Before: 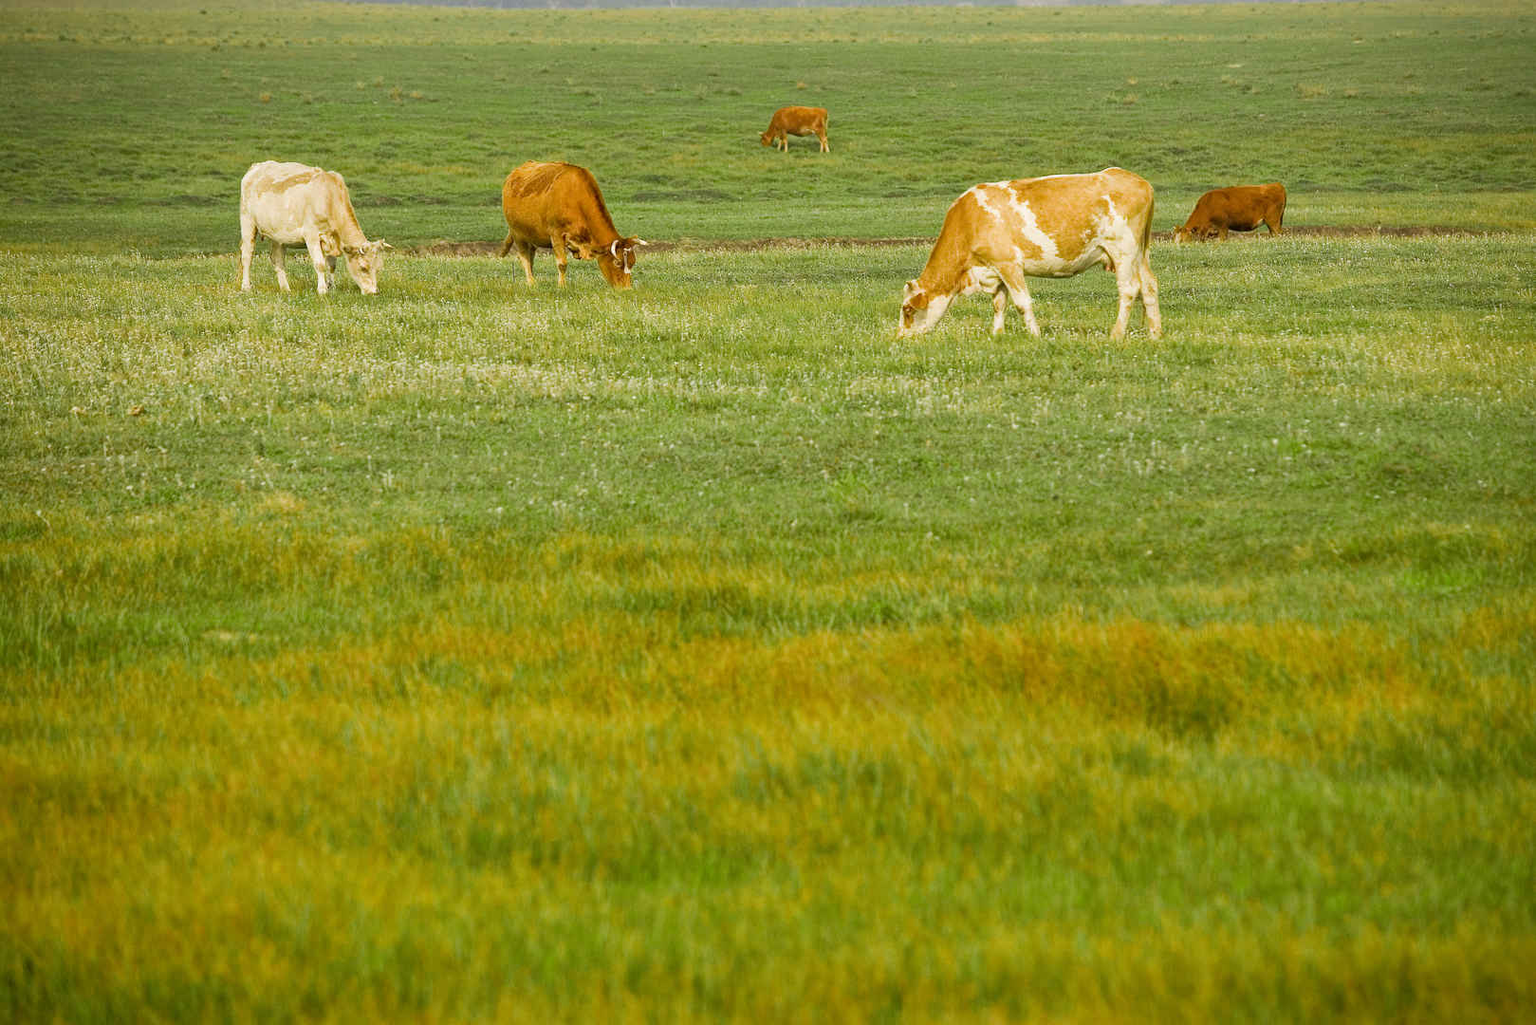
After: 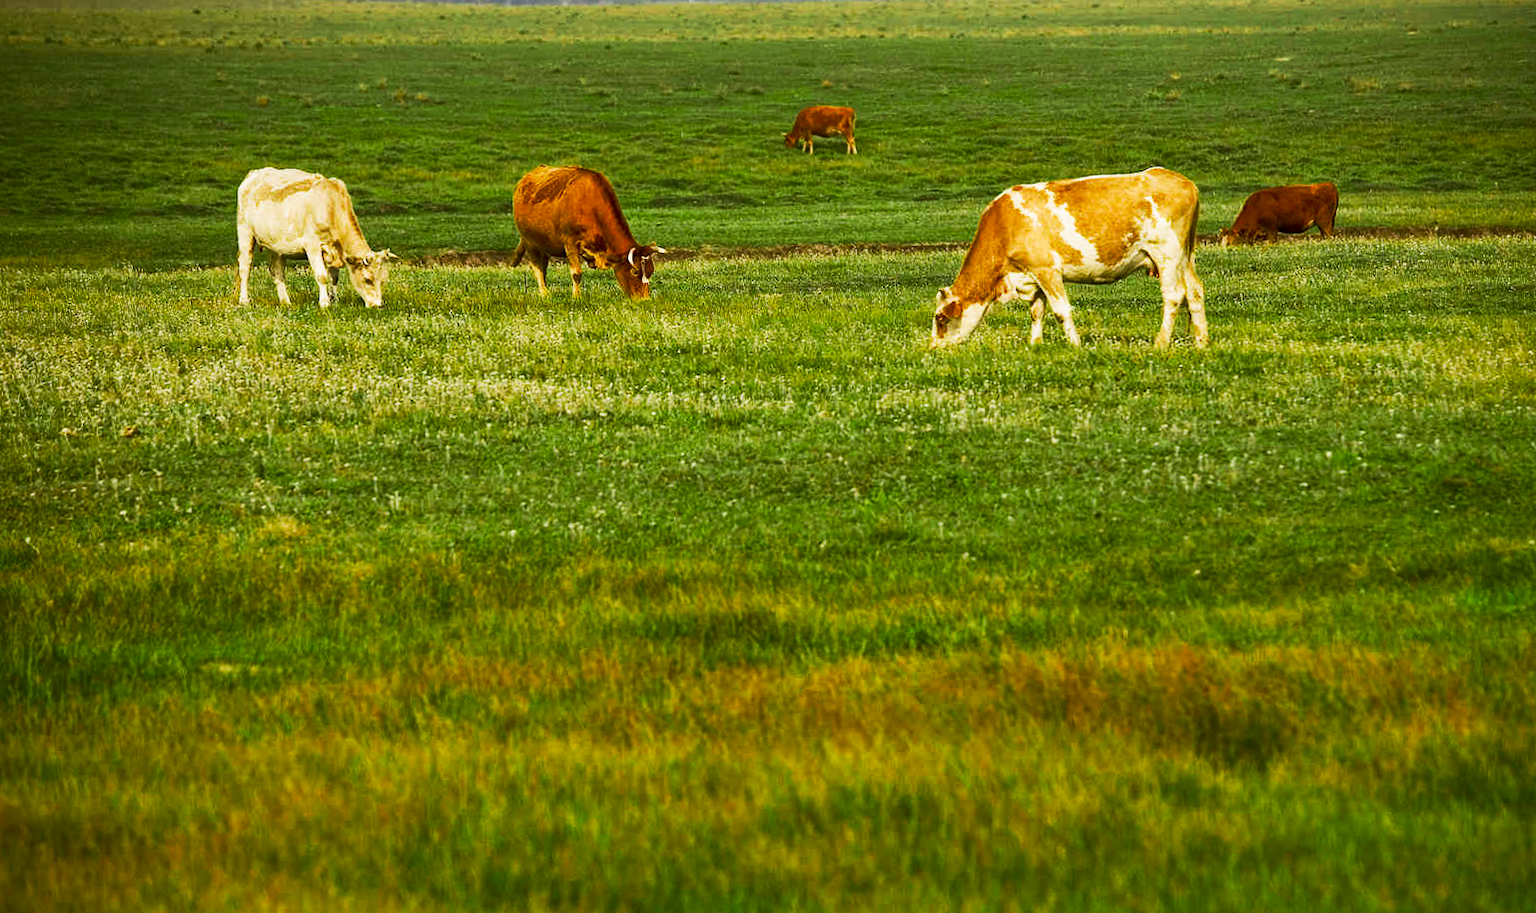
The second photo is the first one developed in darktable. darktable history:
crop and rotate: angle 0.473°, left 0.205%, right 3.581%, bottom 14.205%
base curve: curves: ch0 [(0, 0) (0.257, 0.25) (0.482, 0.586) (0.757, 0.871) (1, 1)], preserve colors none
contrast brightness saturation: contrast 0.133, brightness -0.236, saturation 0.15
